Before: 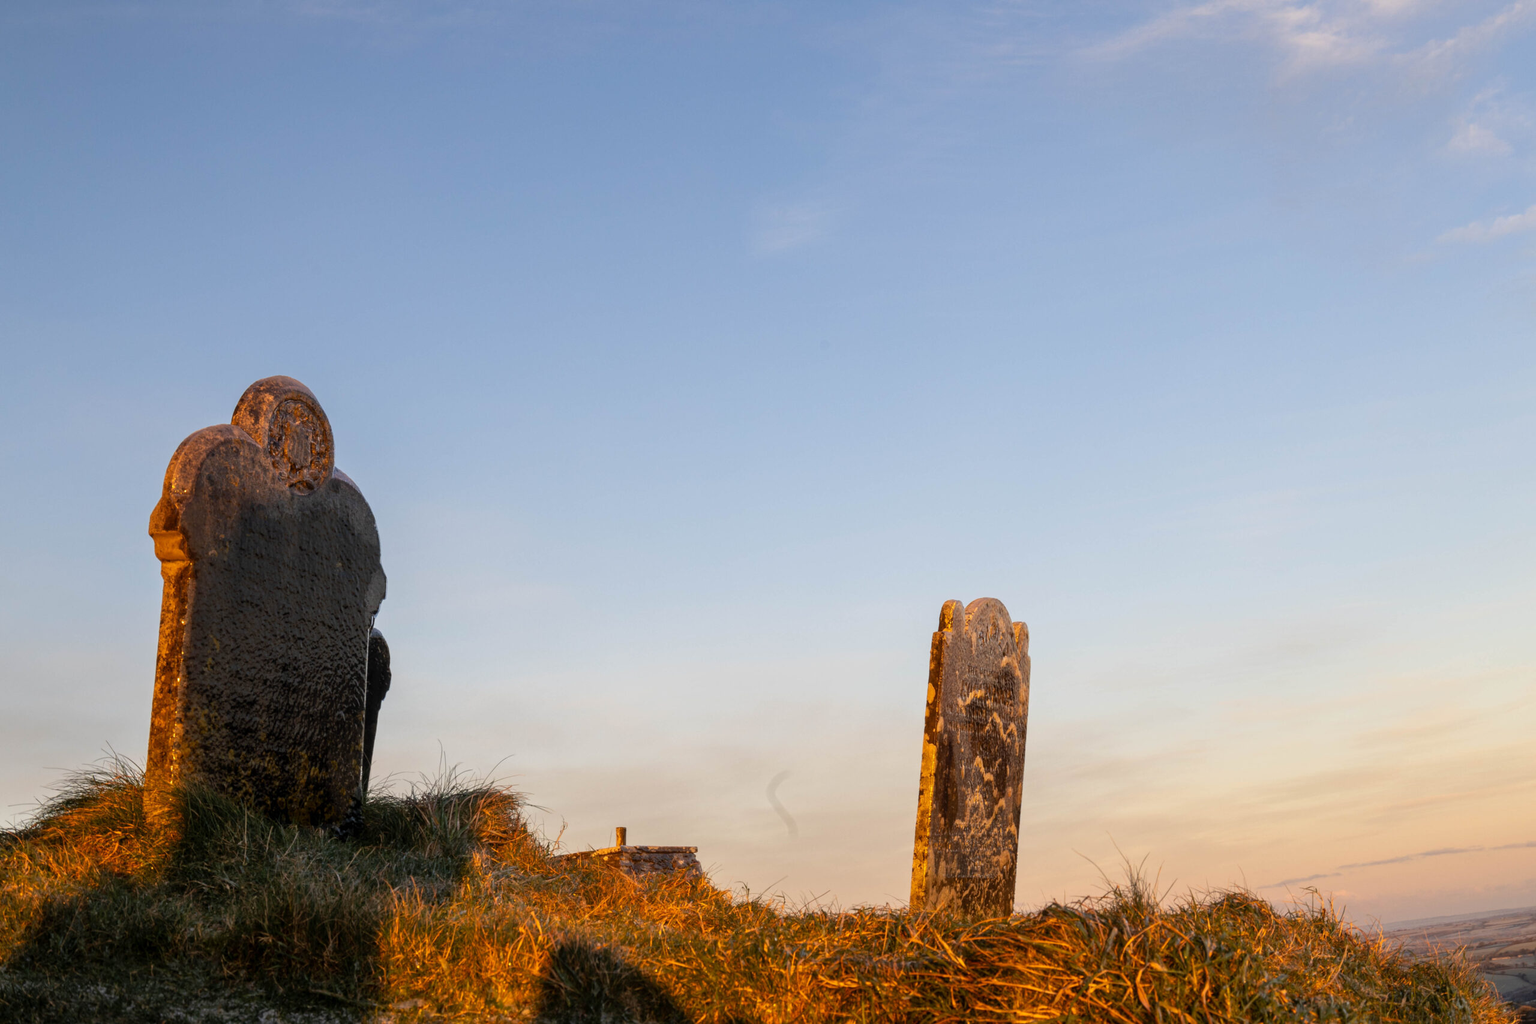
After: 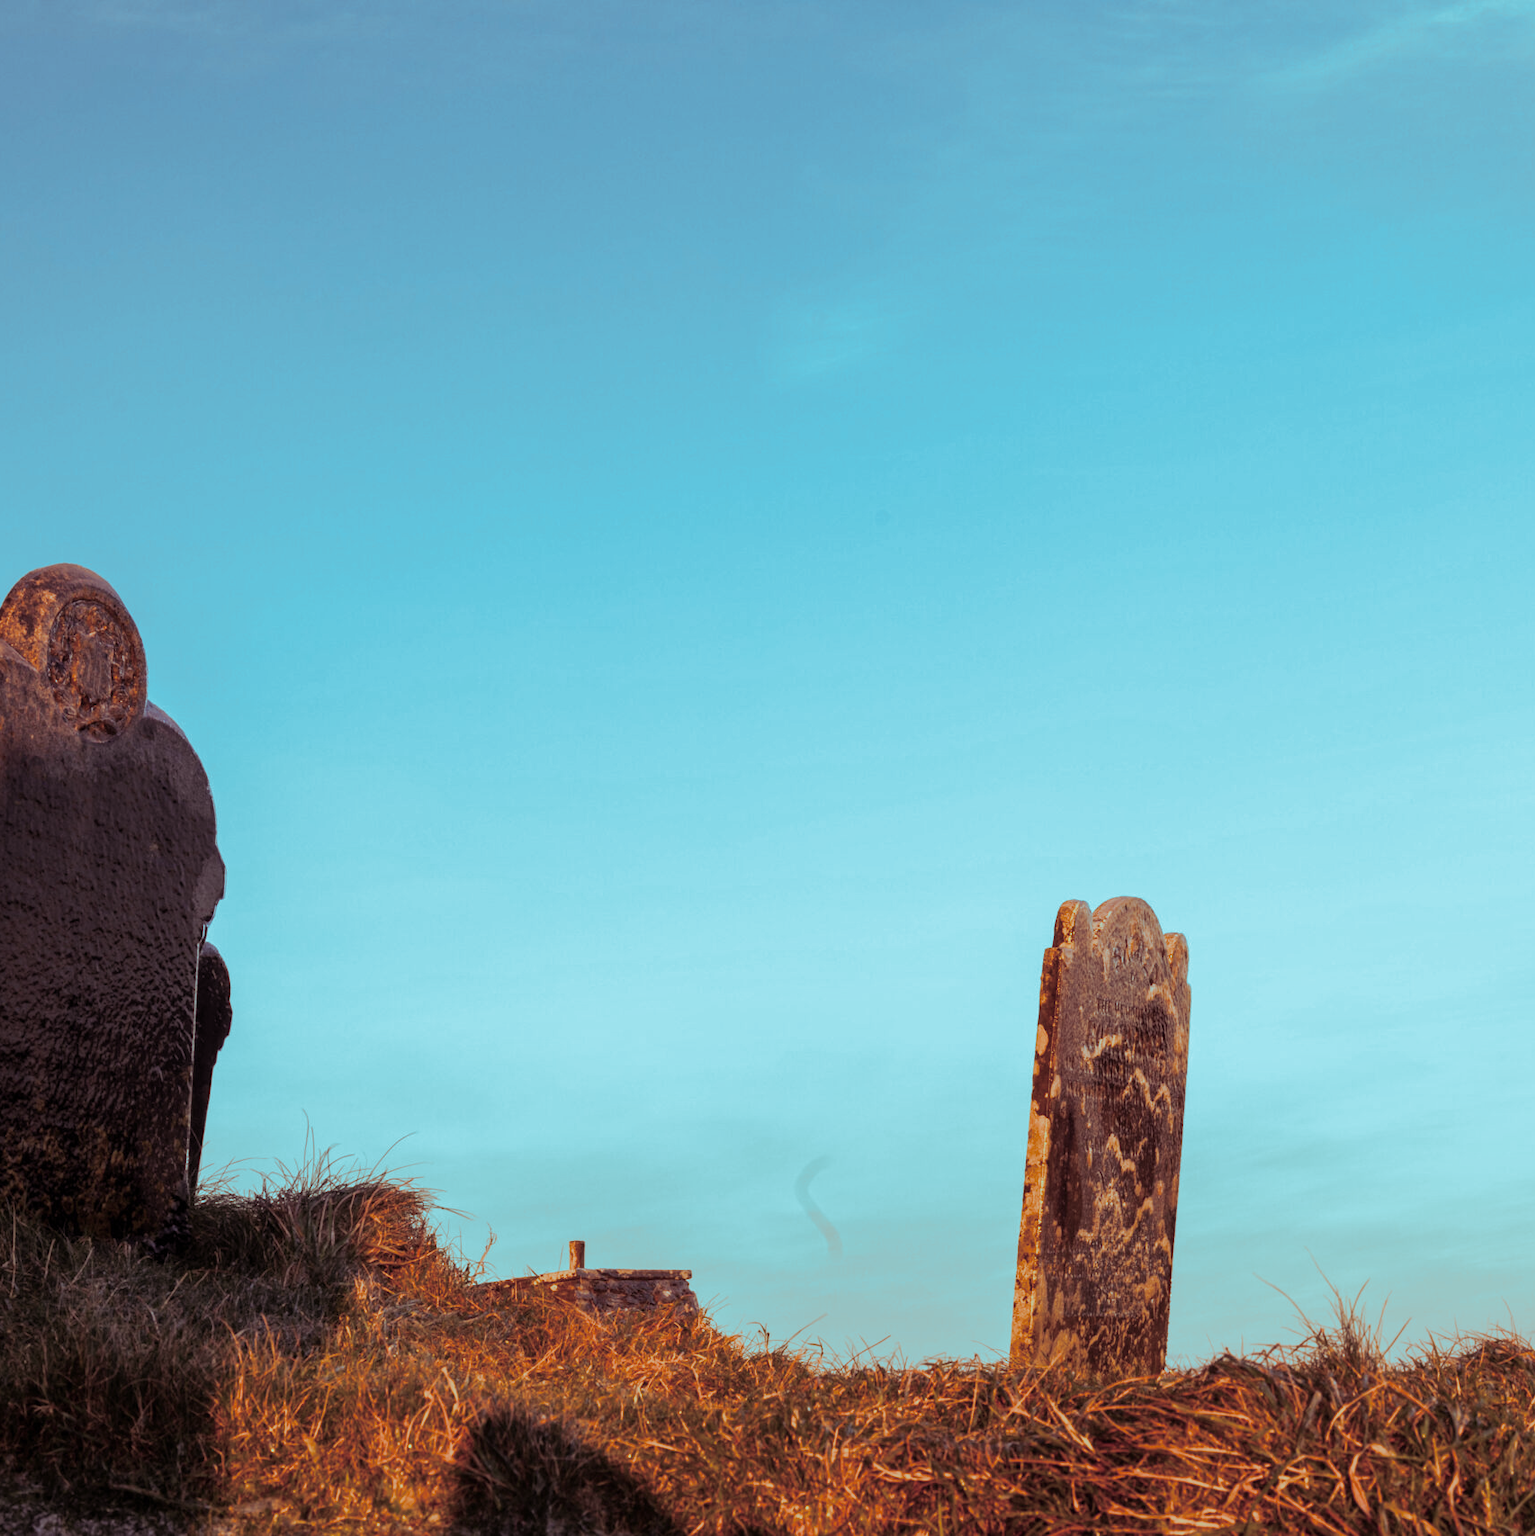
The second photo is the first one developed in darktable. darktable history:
split-toning: shadows › hue 327.6°, highlights › hue 198°, highlights › saturation 0.55, balance -21.25, compress 0%
crop: left 15.419%, right 17.914%
